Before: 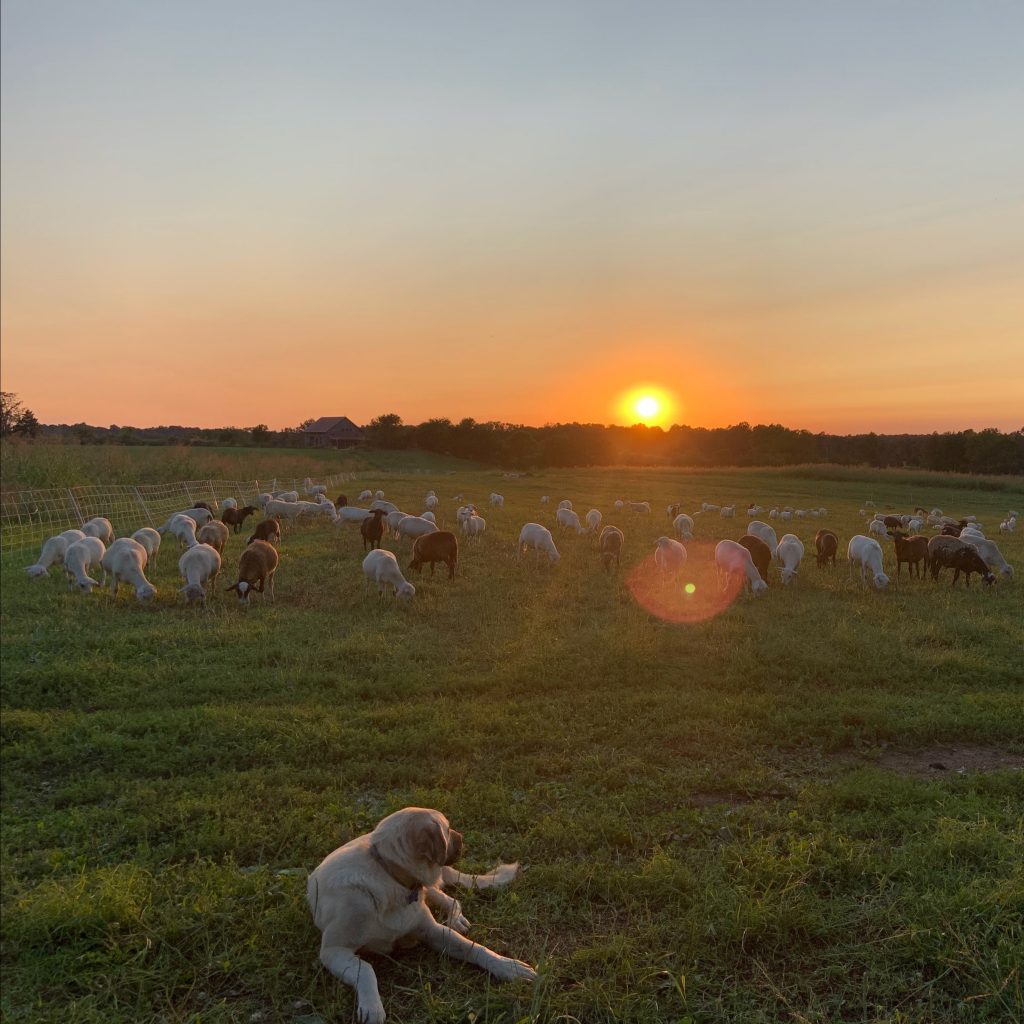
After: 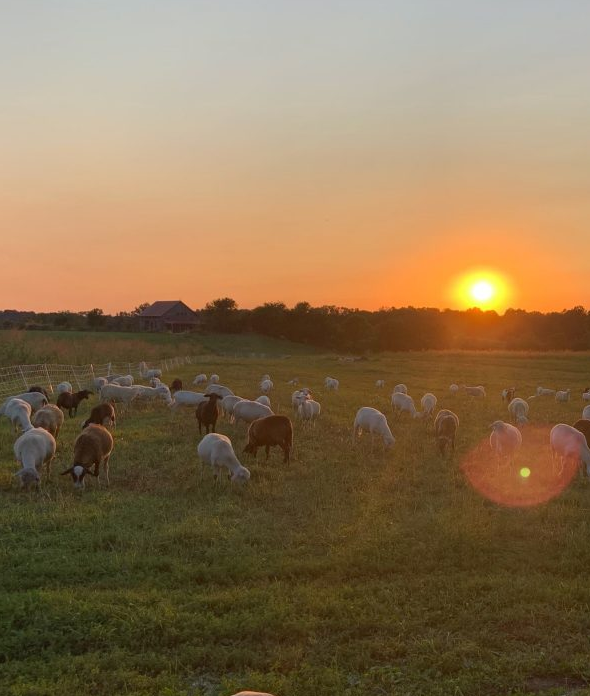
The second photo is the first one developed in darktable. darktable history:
crop: left 16.201%, top 11.381%, right 26.133%, bottom 20.629%
